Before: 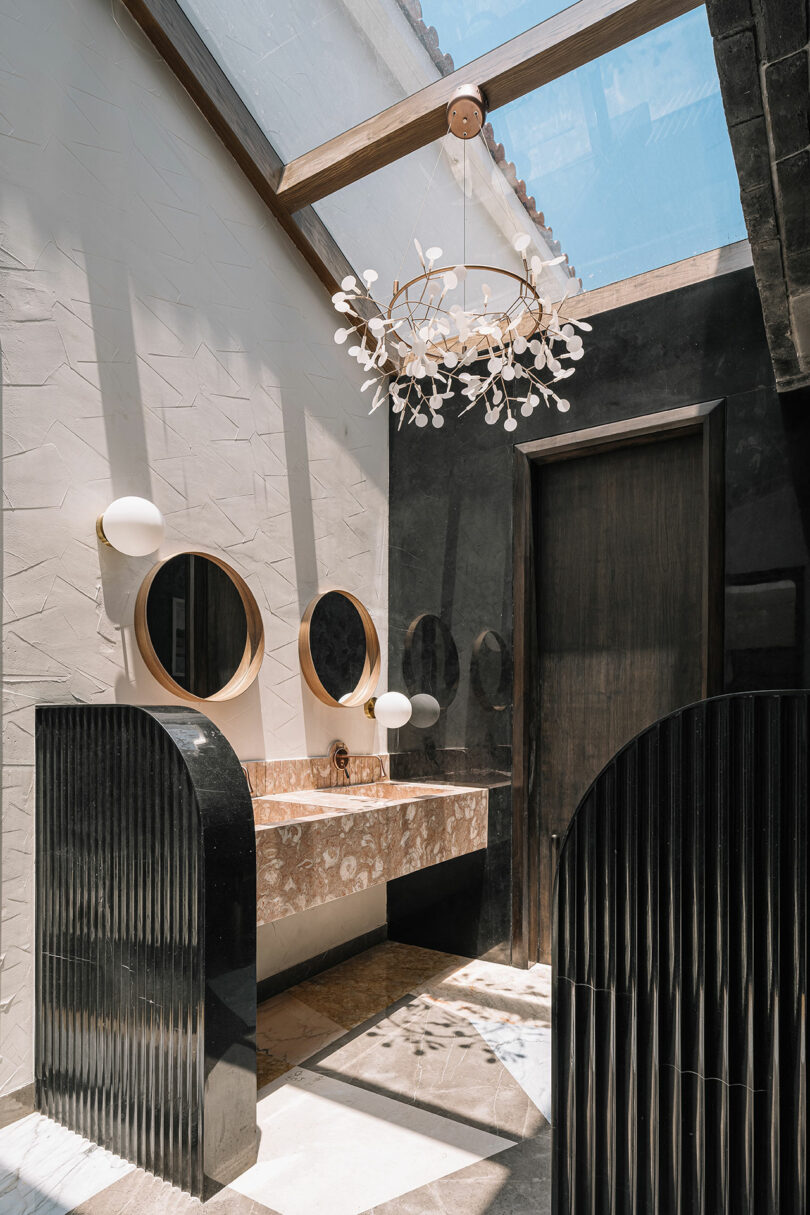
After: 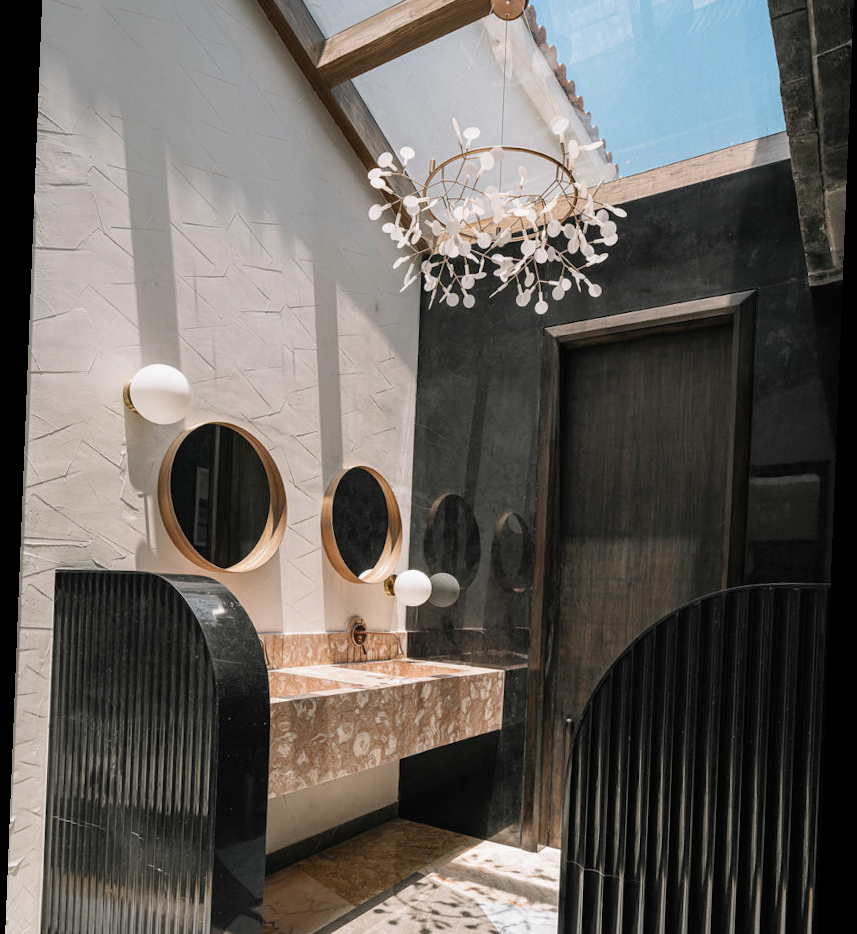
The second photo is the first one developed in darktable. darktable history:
rotate and perspective: rotation 2.27°, automatic cropping off
crop: top 11.038%, bottom 13.962%
